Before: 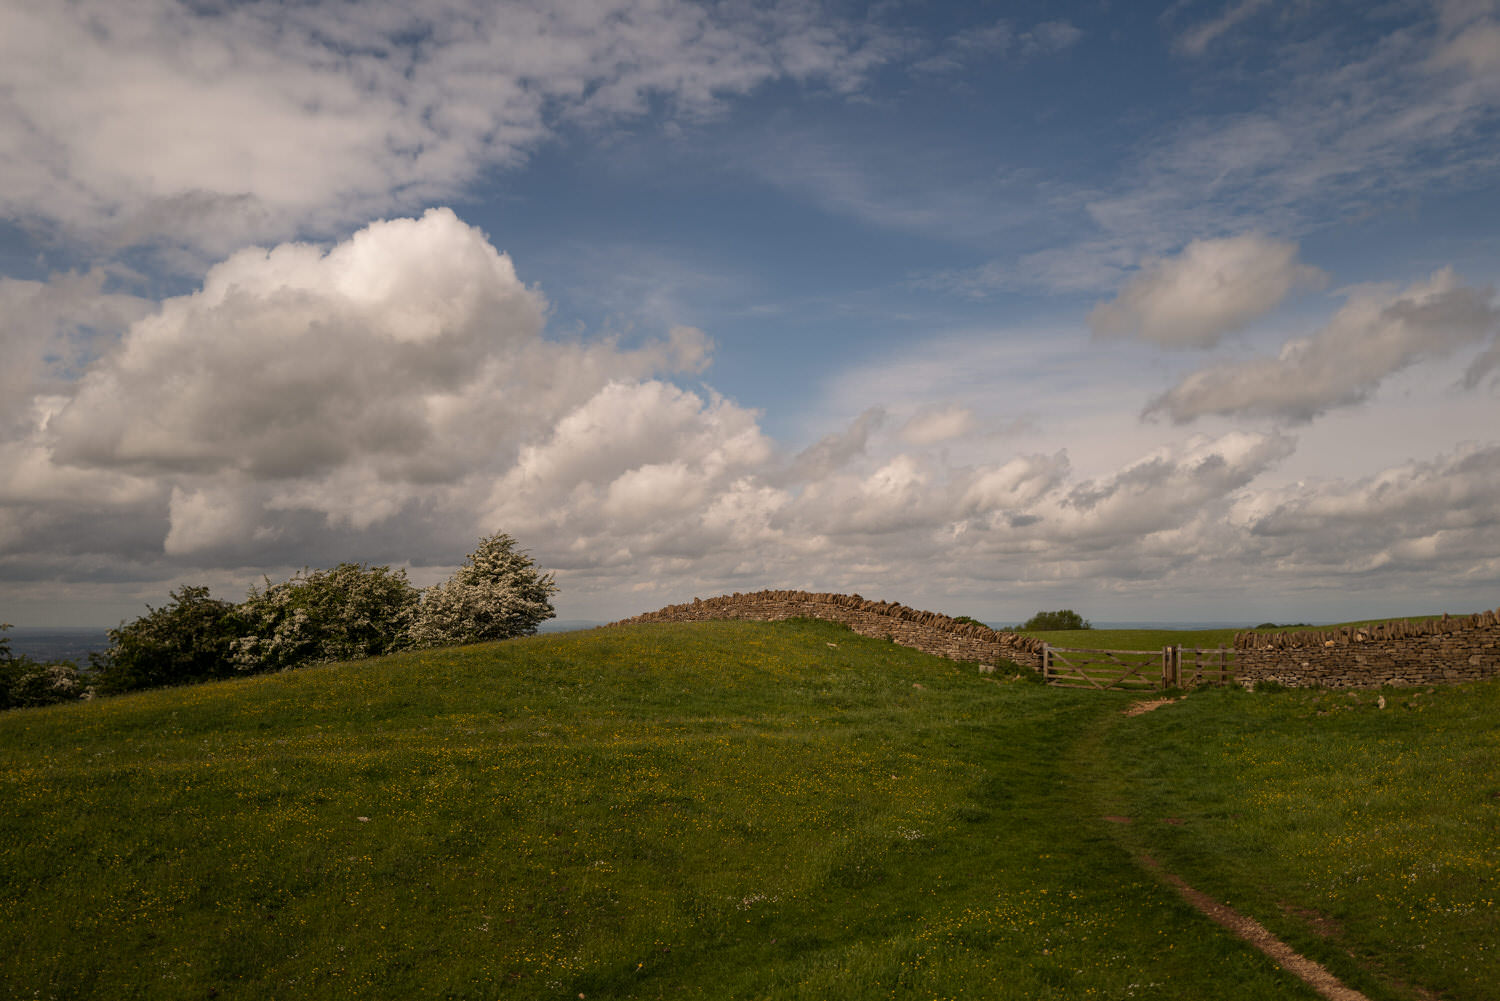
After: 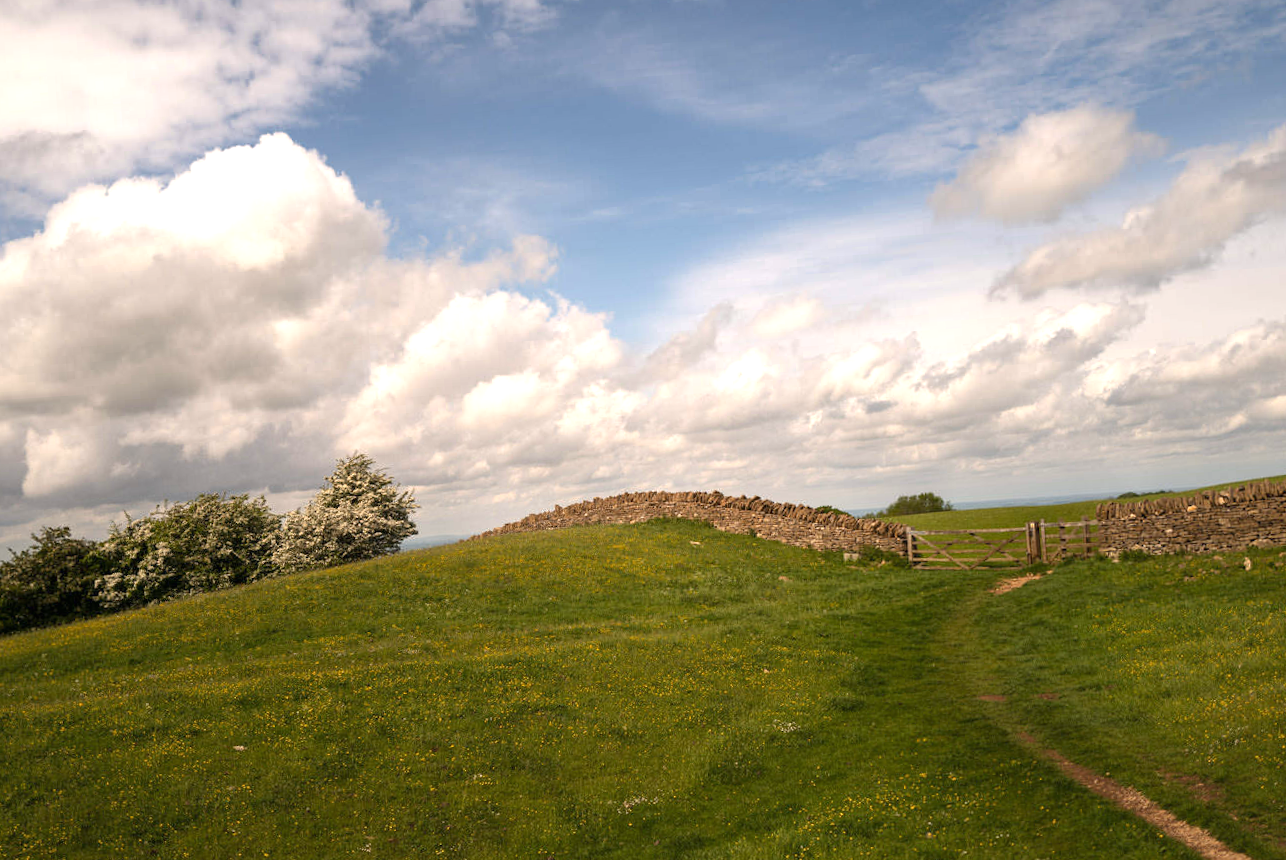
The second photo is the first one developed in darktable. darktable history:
crop and rotate: angle 3.81°, left 5.846%, top 5.704%
exposure: black level correction 0, exposure 1.106 EV, compensate exposure bias true, compensate highlight preservation false
